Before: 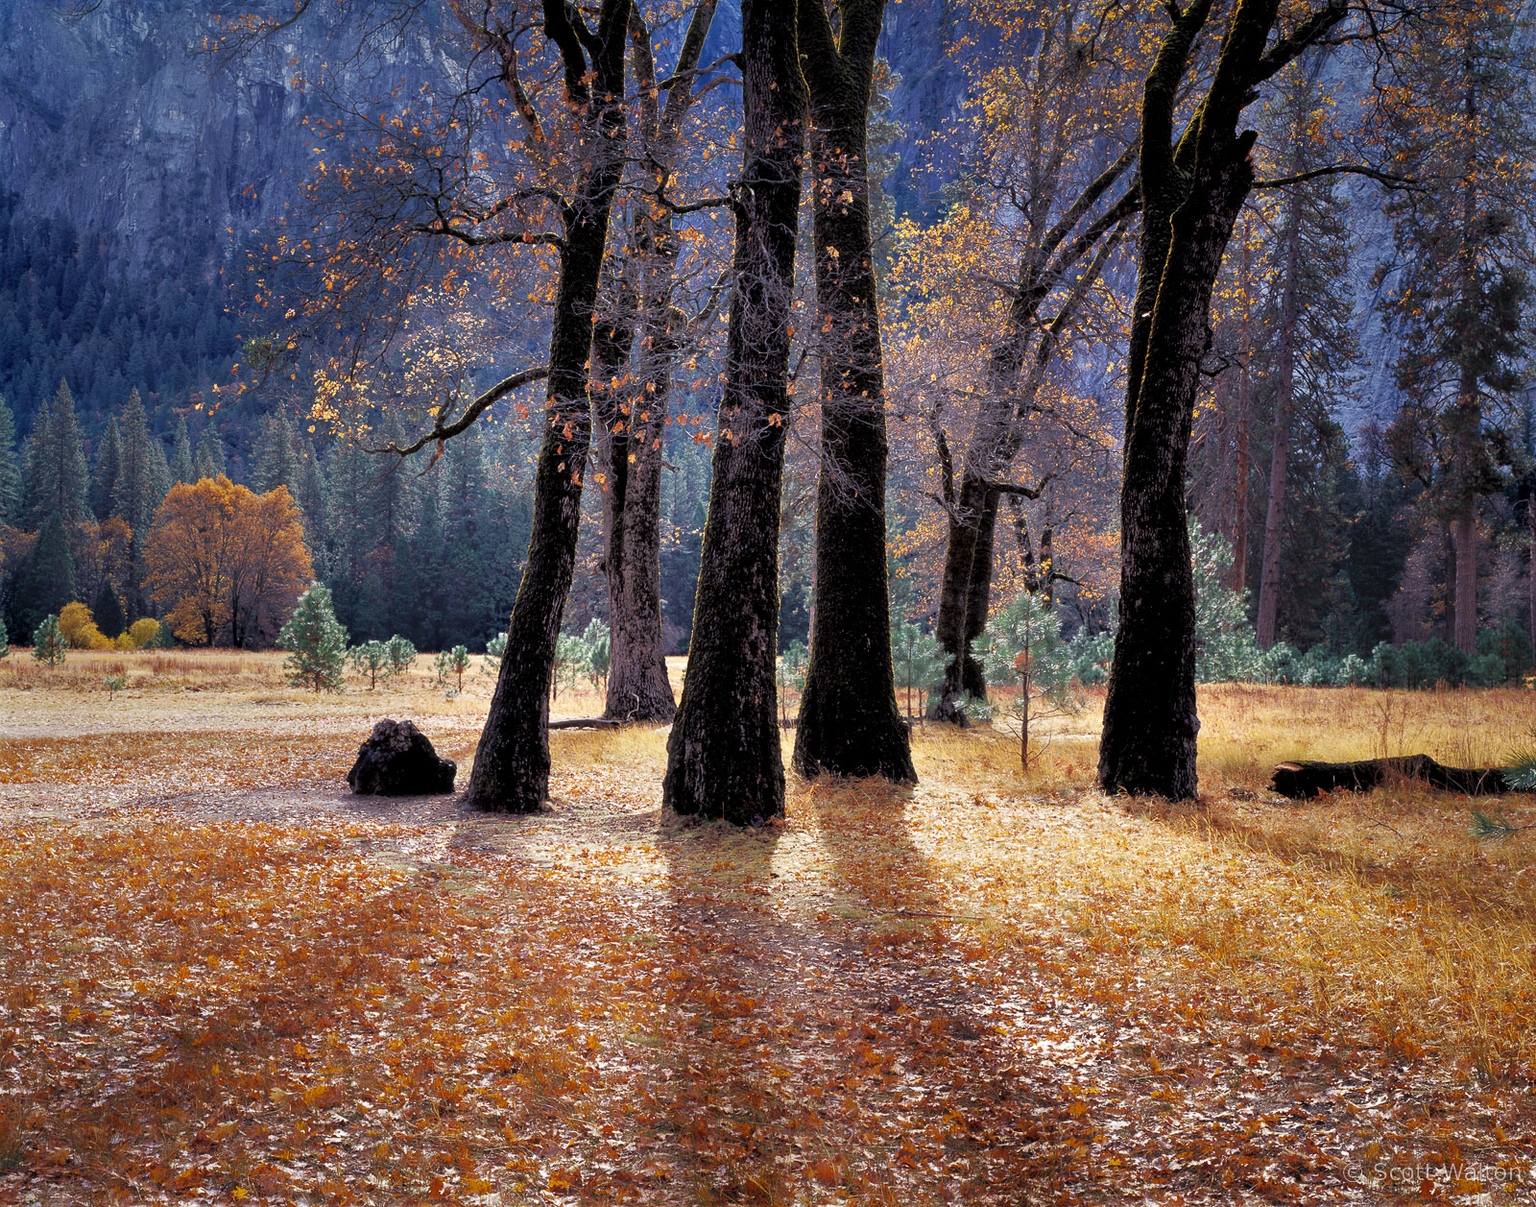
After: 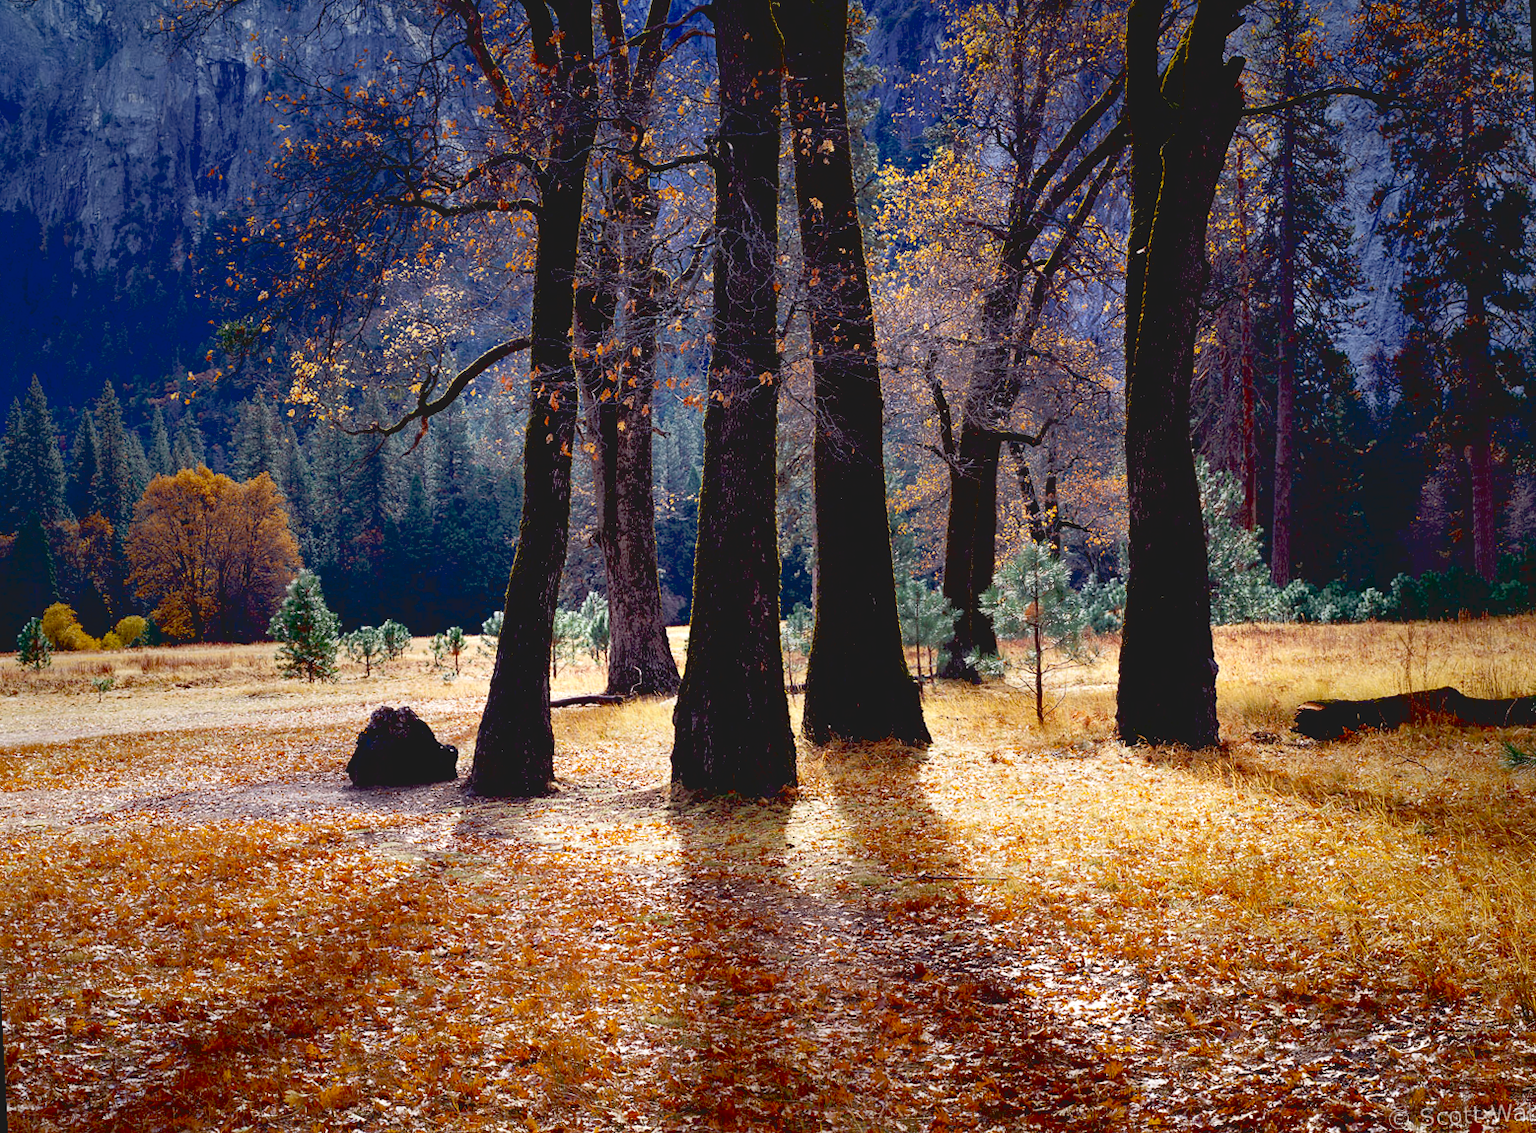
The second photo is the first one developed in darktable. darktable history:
contrast brightness saturation: contrast -0.15, brightness 0.05, saturation -0.12
exposure: black level correction 0.046, exposure -0.228 EV, compensate highlight preservation false
tone equalizer: -8 EV 0.001 EV, -7 EV -0.002 EV, -6 EV 0.002 EV, -5 EV -0.03 EV, -4 EV -0.116 EV, -3 EV -0.169 EV, -2 EV 0.24 EV, -1 EV 0.702 EV, +0 EV 0.493 EV
rotate and perspective: rotation -3°, crop left 0.031, crop right 0.968, crop top 0.07, crop bottom 0.93
